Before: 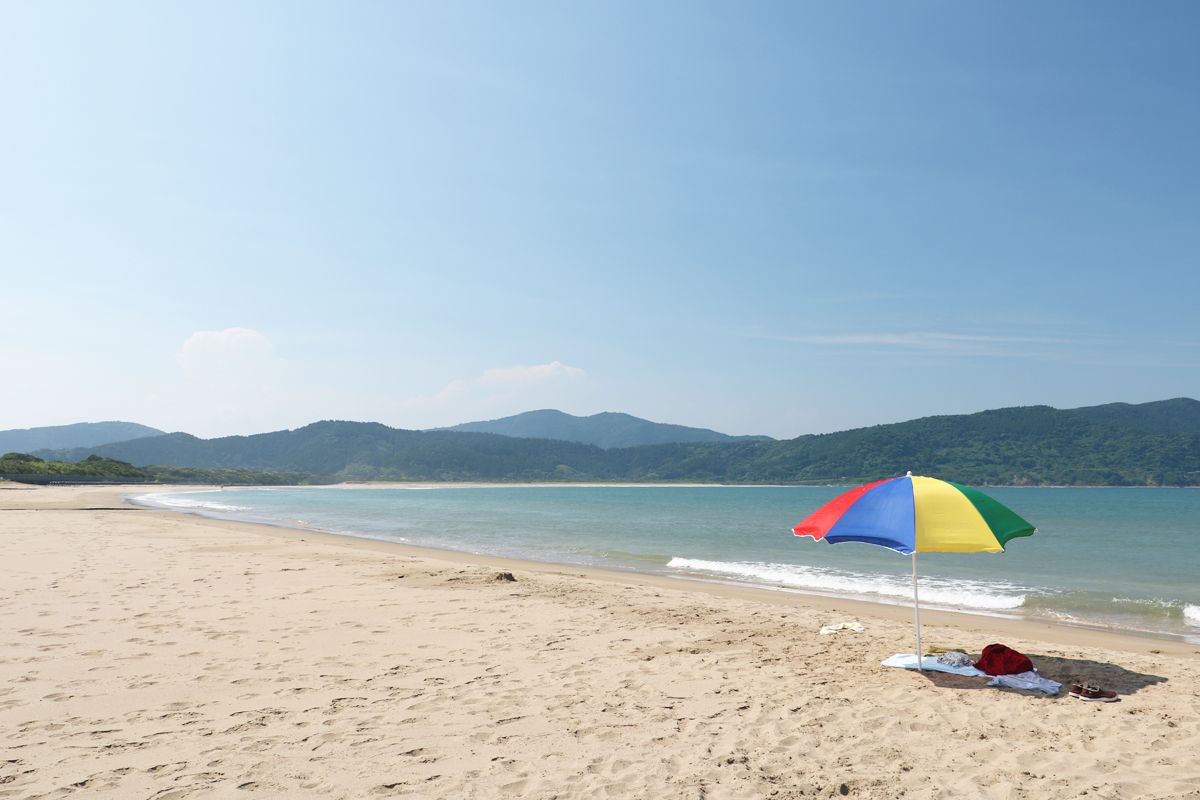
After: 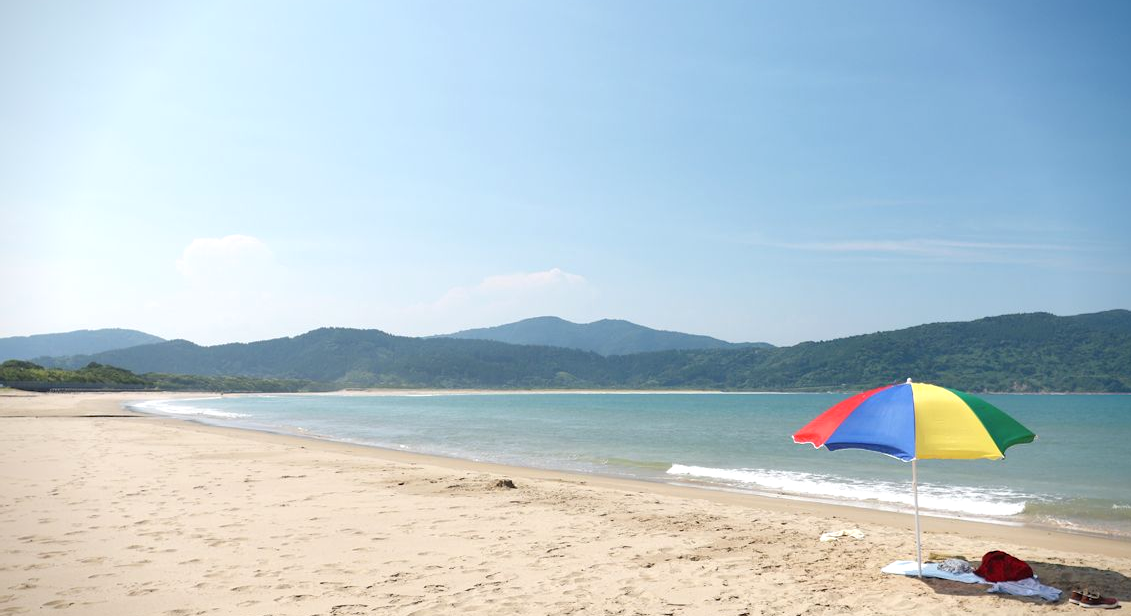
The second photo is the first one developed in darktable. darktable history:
exposure: exposure 0.2 EV, compensate highlight preservation false
crop and rotate: angle 0.03°, top 11.643%, right 5.651%, bottom 11.189%
vignetting: fall-off start 88.53%, fall-off radius 44.2%, saturation 0.376, width/height ratio 1.161
